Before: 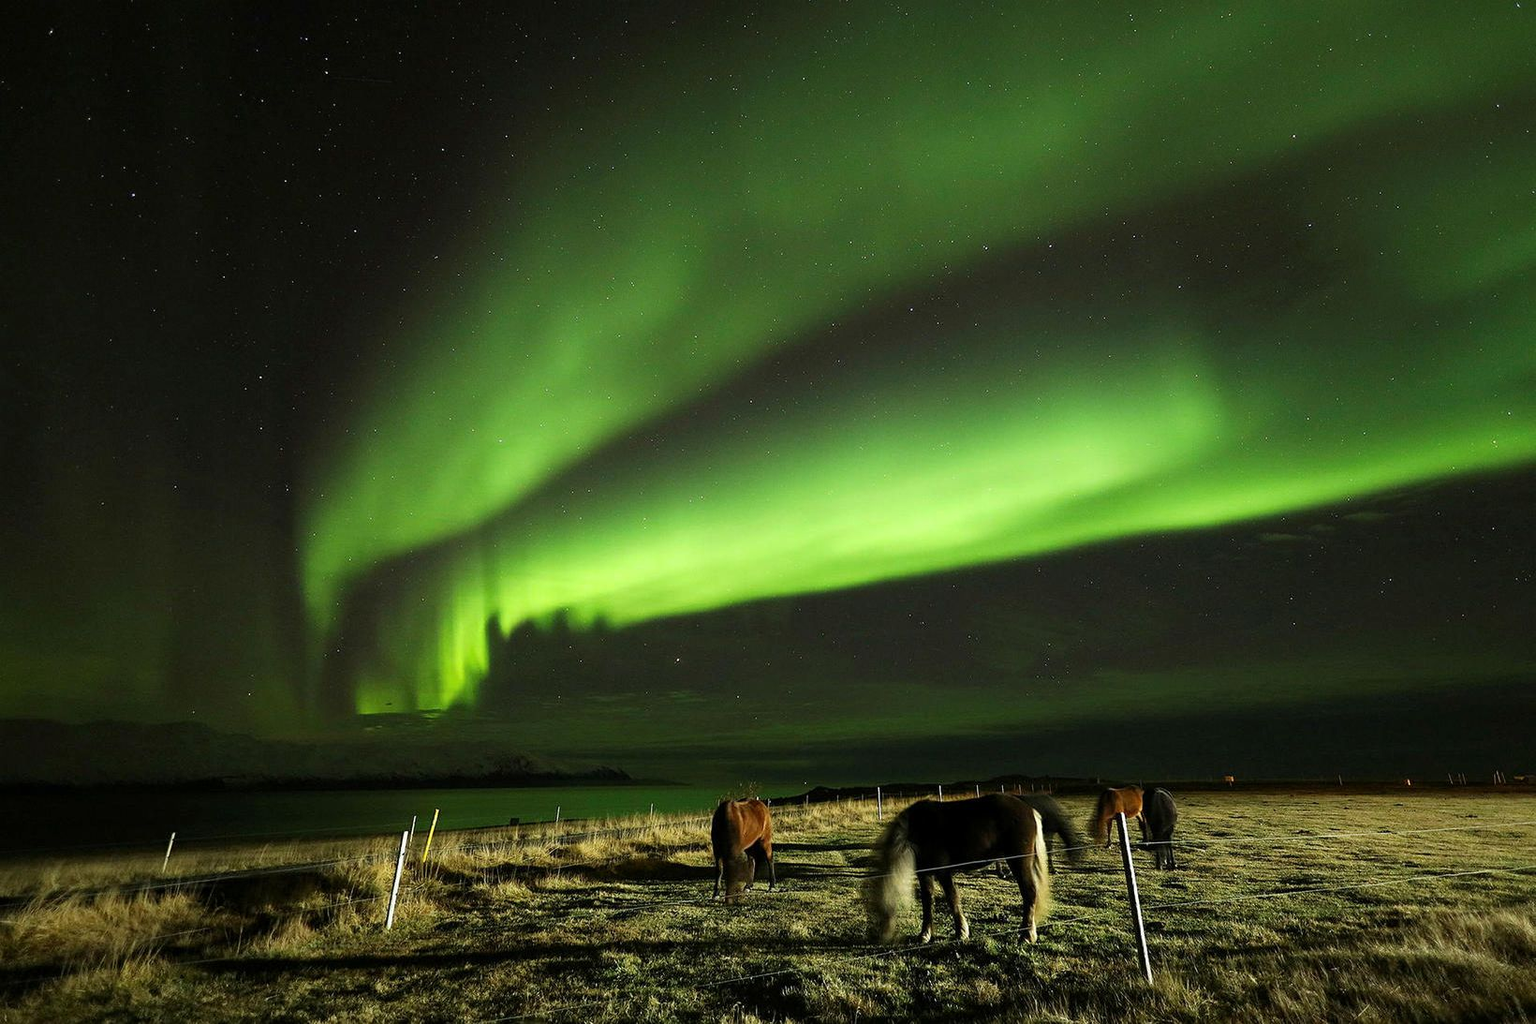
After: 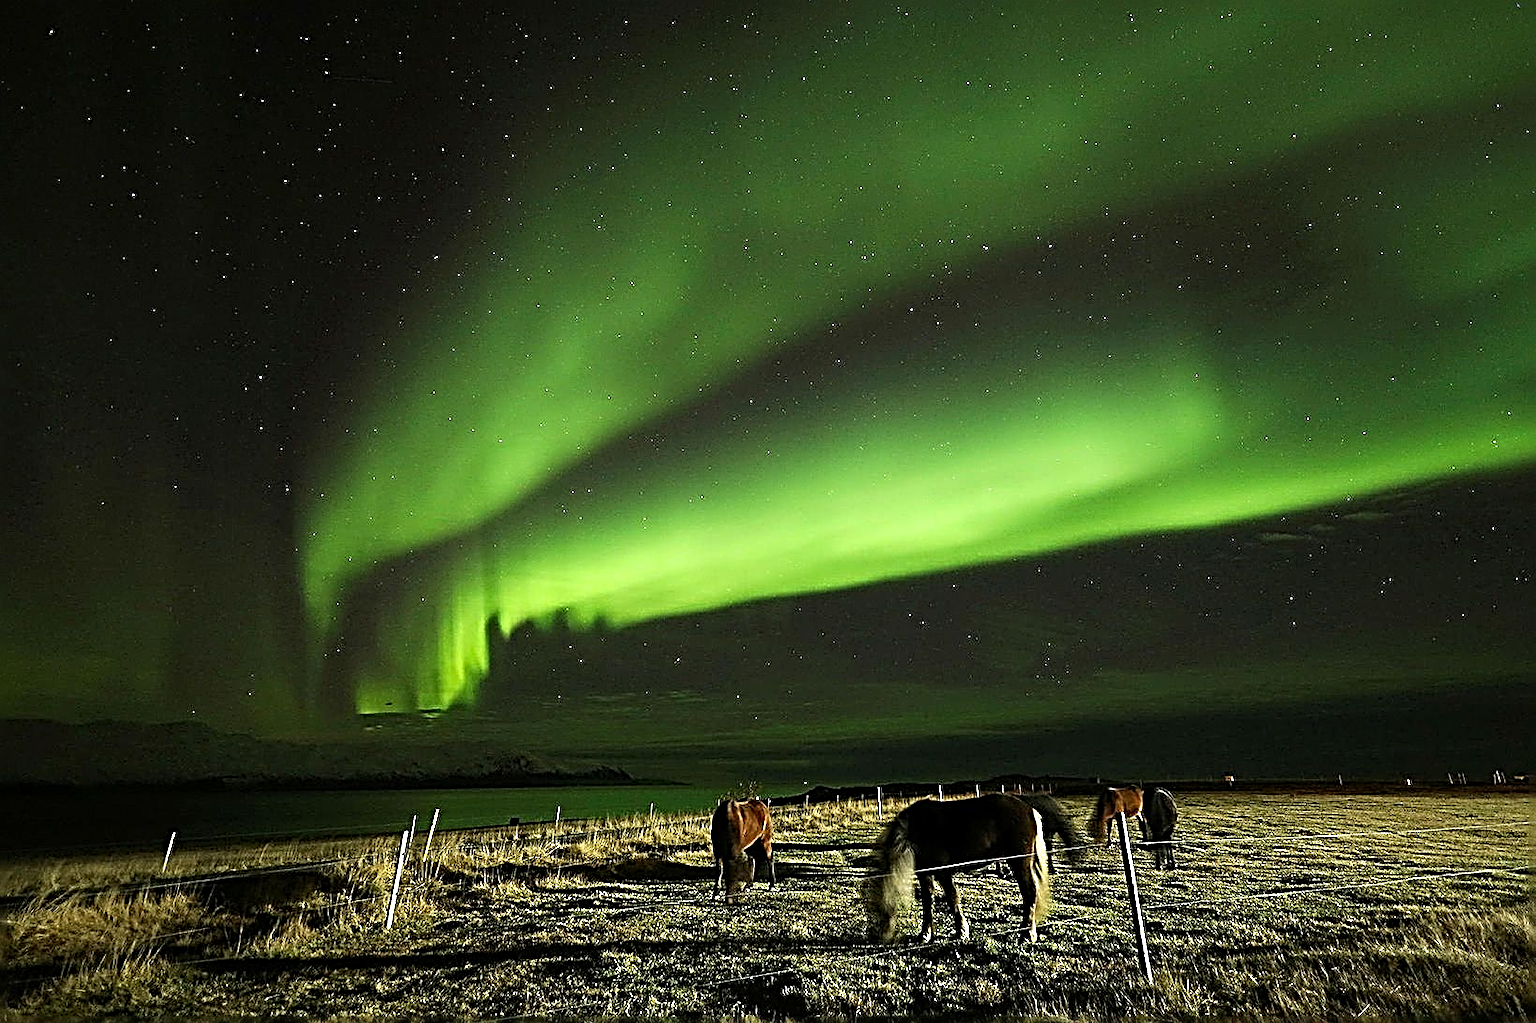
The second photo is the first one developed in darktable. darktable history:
color calibration: illuminant same as pipeline (D50), adaptation none (bypass), x 0.333, y 0.335, temperature 5018.78 K
sharpen: radius 3.195, amount 1.746
